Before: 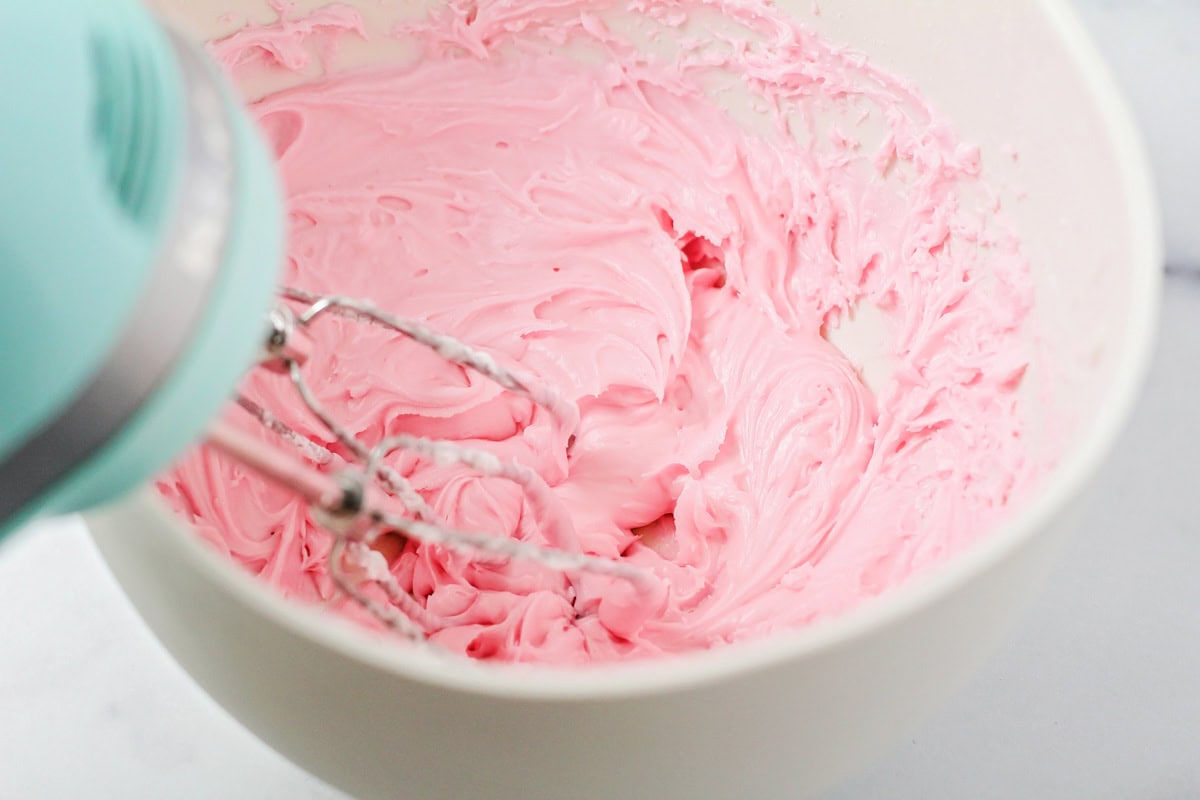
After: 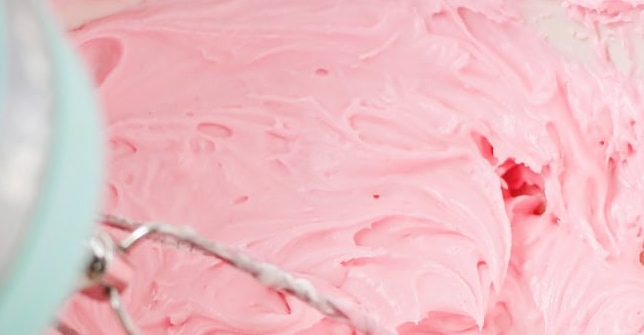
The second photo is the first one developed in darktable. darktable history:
color zones: curves: ch2 [(0, 0.5) (0.143, 0.5) (0.286, 0.489) (0.415, 0.421) (0.571, 0.5) (0.714, 0.5) (0.857, 0.5) (1, 0.5)]
crop: left 15.067%, top 9.202%, right 31.201%, bottom 48.899%
